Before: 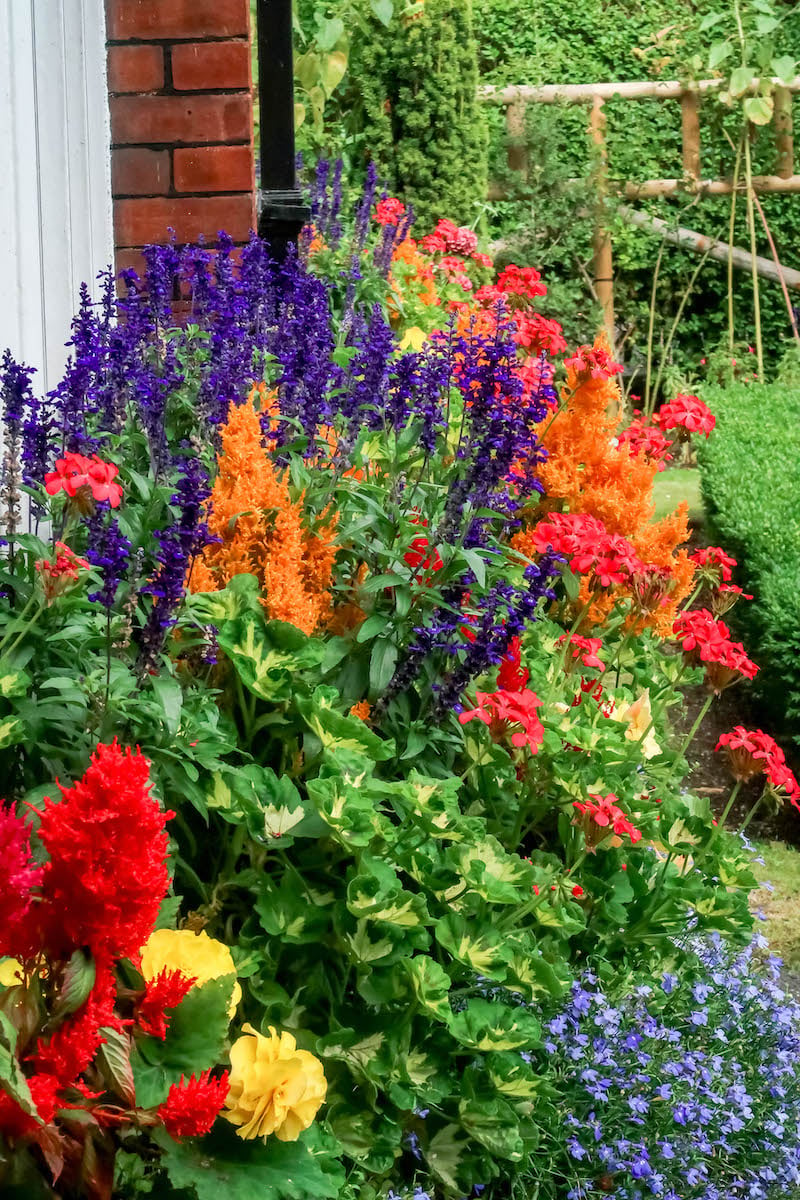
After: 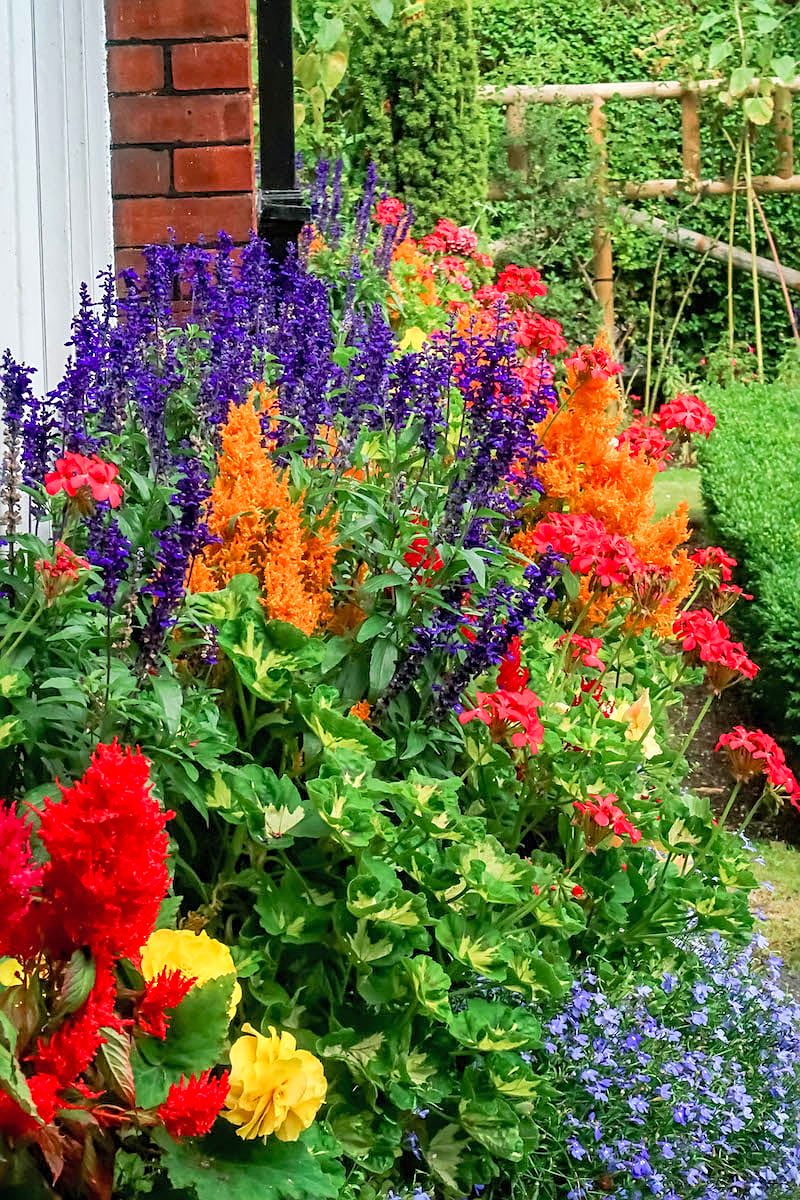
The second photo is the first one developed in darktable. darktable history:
sharpen: on, module defaults
contrast brightness saturation: contrast 0.025, brightness 0.067, saturation 0.122
